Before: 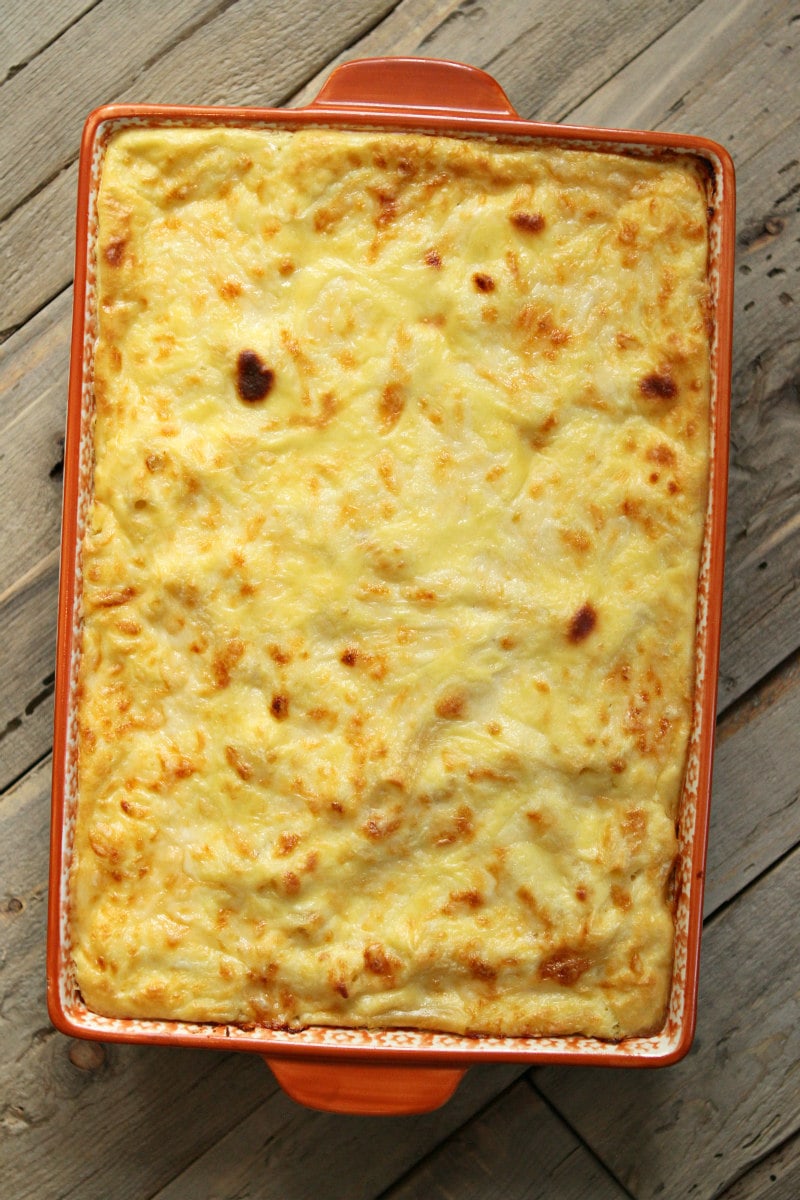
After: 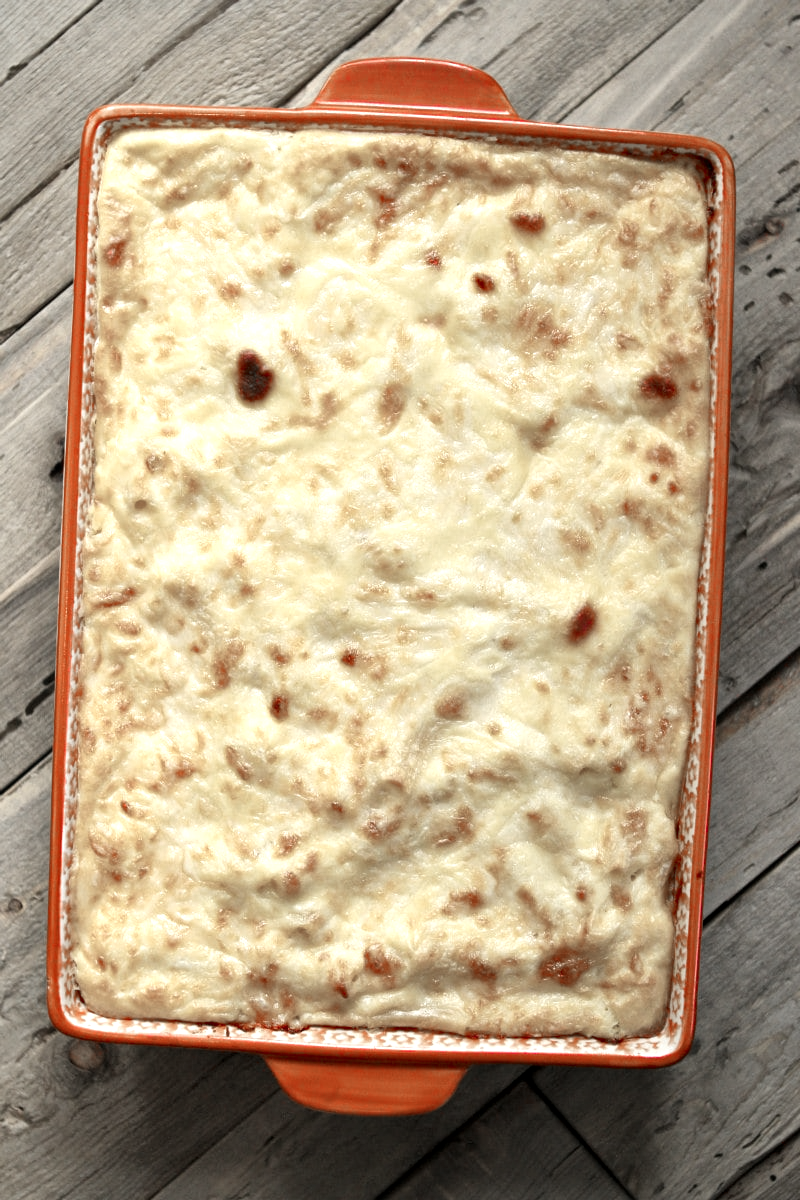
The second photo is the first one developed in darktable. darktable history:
color zones: curves: ch1 [(0, 0.831) (0.08, 0.771) (0.157, 0.268) (0.241, 0.207) (0.562, -0.005) (0.714, -0.013) (0.876, 0.01) (1, 0.831)]
local contrast: mode bilateral grid, contrast 19, coarseness 51, detail 132%, midtone range 0.2
tone equalizer: -8 EV -0.45 EV, -7 EV -0.428 EV, -6 EV -0.342 EV, -5 EV -0.216 EV, -3 EV 0.235 EV, -2 EV 0.333 EV, -1 EV 0.365 EV, +0 EV 0.41 EV
